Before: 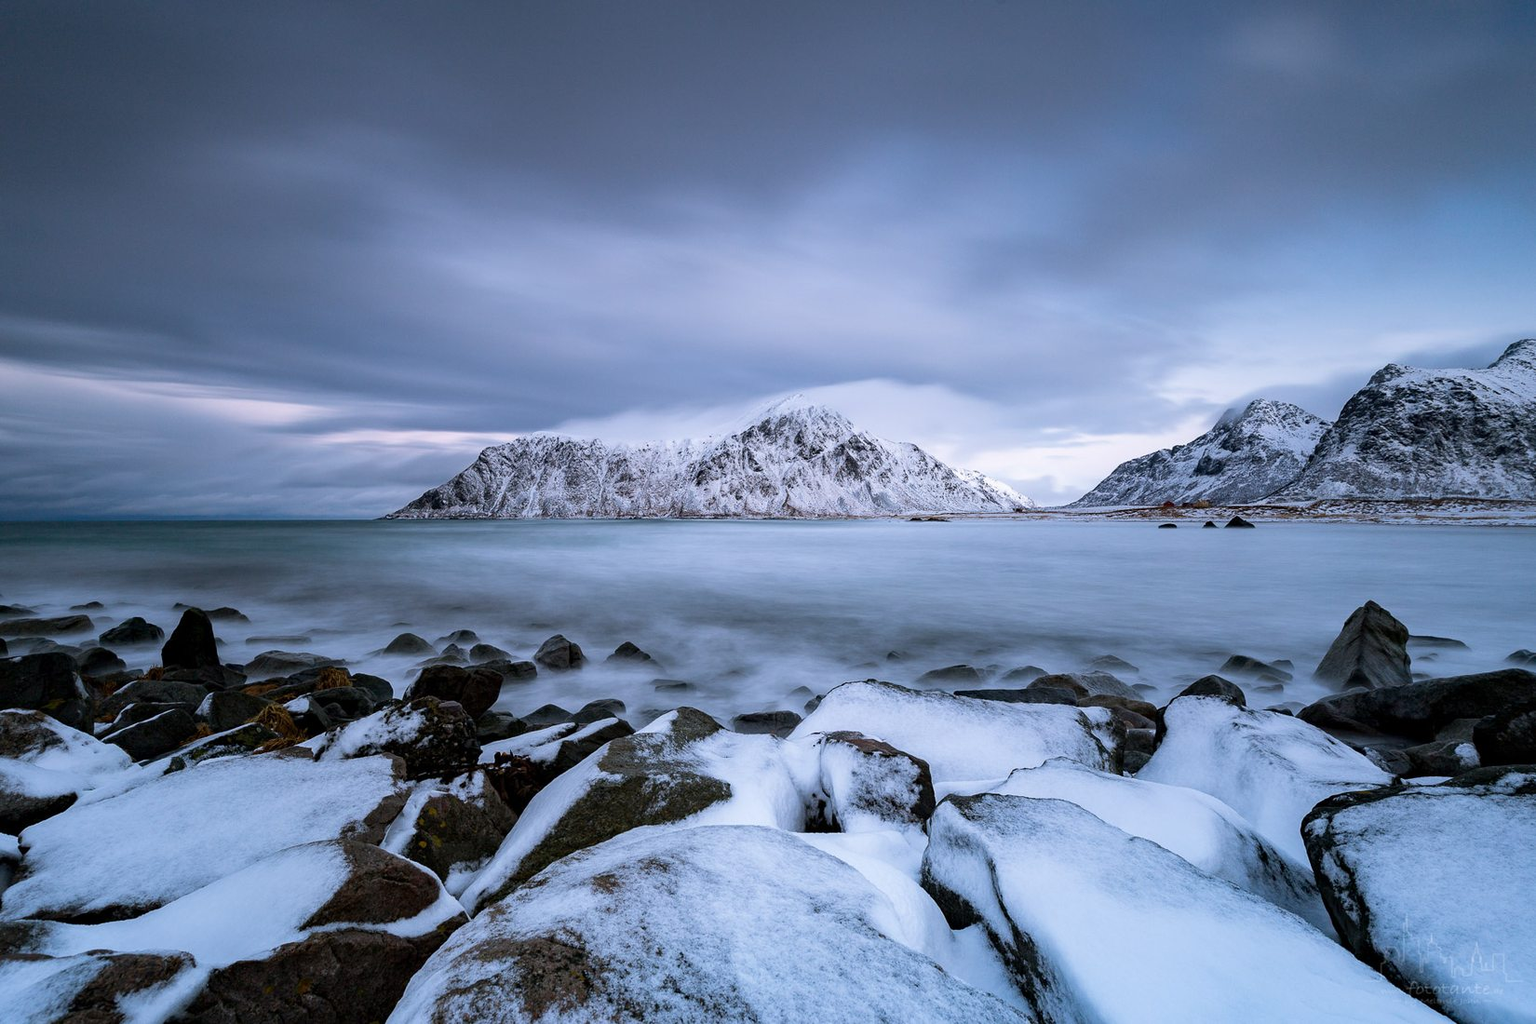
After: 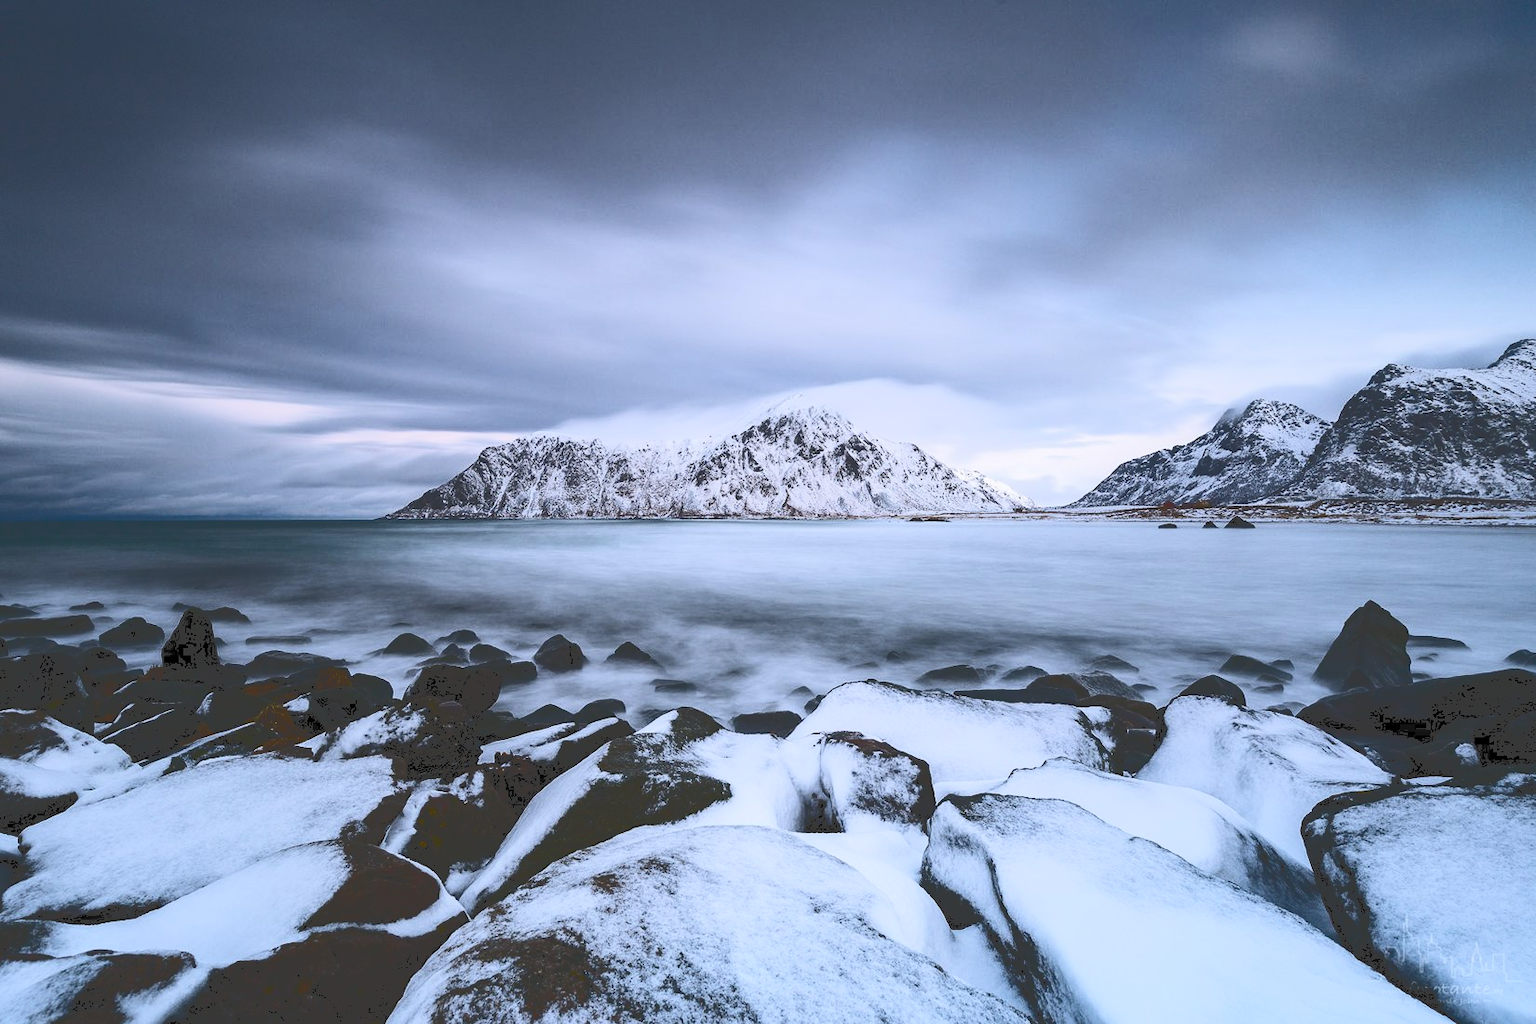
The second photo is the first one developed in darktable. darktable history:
tone curve: curves: ch0 [(0, 0) (0.003, 0.231) (0.011, 0.231) (0.025, 0.231) (0.044, 0.231) (0.069, 0.231) (0.1, 0.234) (0.136, 0.239) (0.177, 0.243) (0.224, 0.247) (0.277, 0.265) (0.335, 0.311) (0.399, 0.389) (0.468, 0.507) (0.543, 0.634) (0.623, 0.74) (0.709, 0.83) (0.801, 0.889) (0.898, 0.93) (1, 1)], color space Lab, independent channels, preserve colors none
contrast brightness saturation: saturation -0.099
